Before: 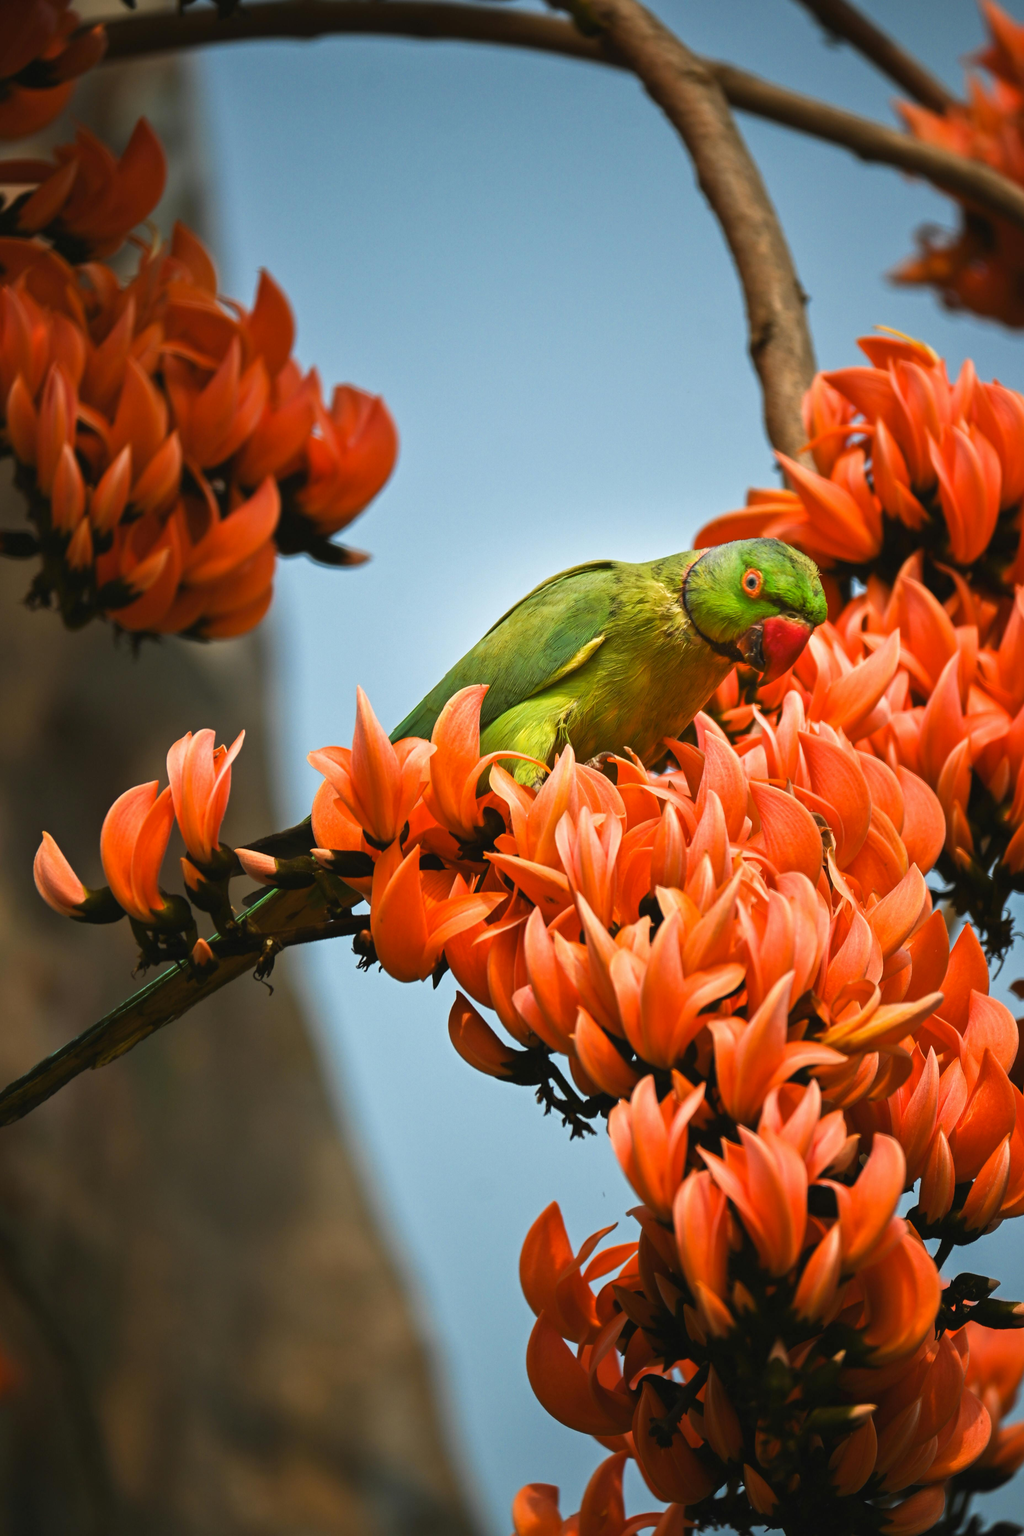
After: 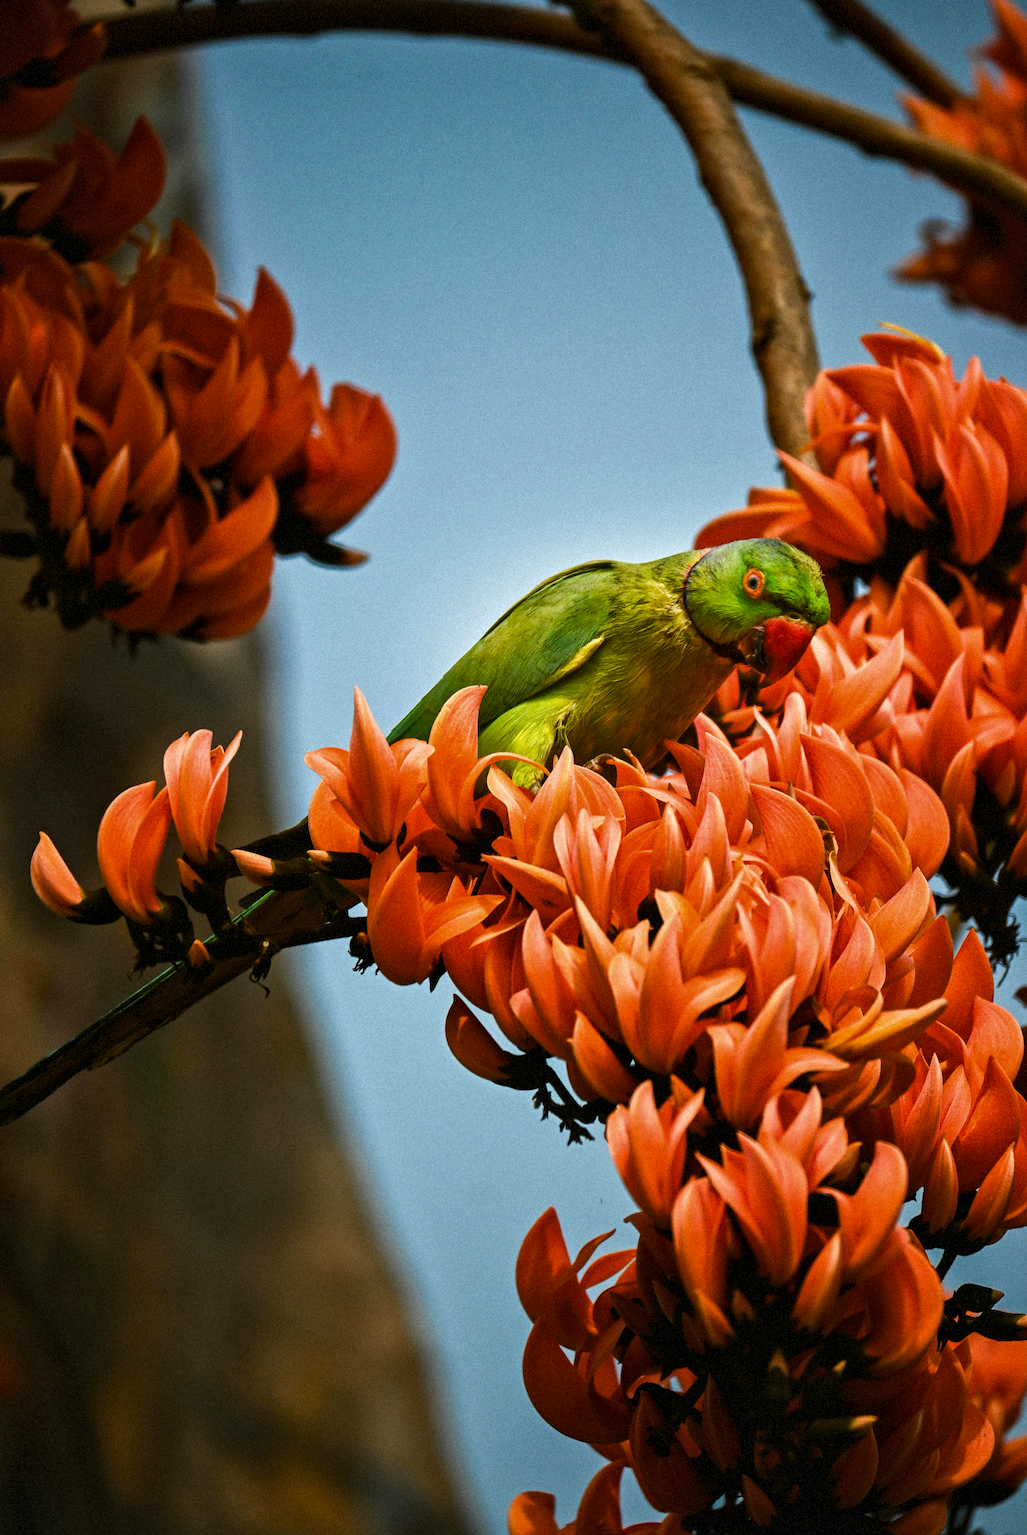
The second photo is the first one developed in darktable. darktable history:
rotate and perspective: rotation 0.192°, lens shift (horizontal) -0.015, crop left 0.005, crop right 0.996, crop top 0.006, crop bottom 0.99
local contrast: mode bilateral grid, contrast 20, coarseness 50, detail 120%, midtone range 0.2
color balance rgb: shadows lift › luminance -20%, power › hue 72.24°, highlights gain › luminance 15%, global offset › hue 171.6°, perceptual saturation grading › highlights -15%, perceptual saturation grading › shadows 25%, global vibrance 35%, contrast 10%
grain: mid-tones bias 0%
exposure: exposure -0.492 EV, compensate highlight preservation false
